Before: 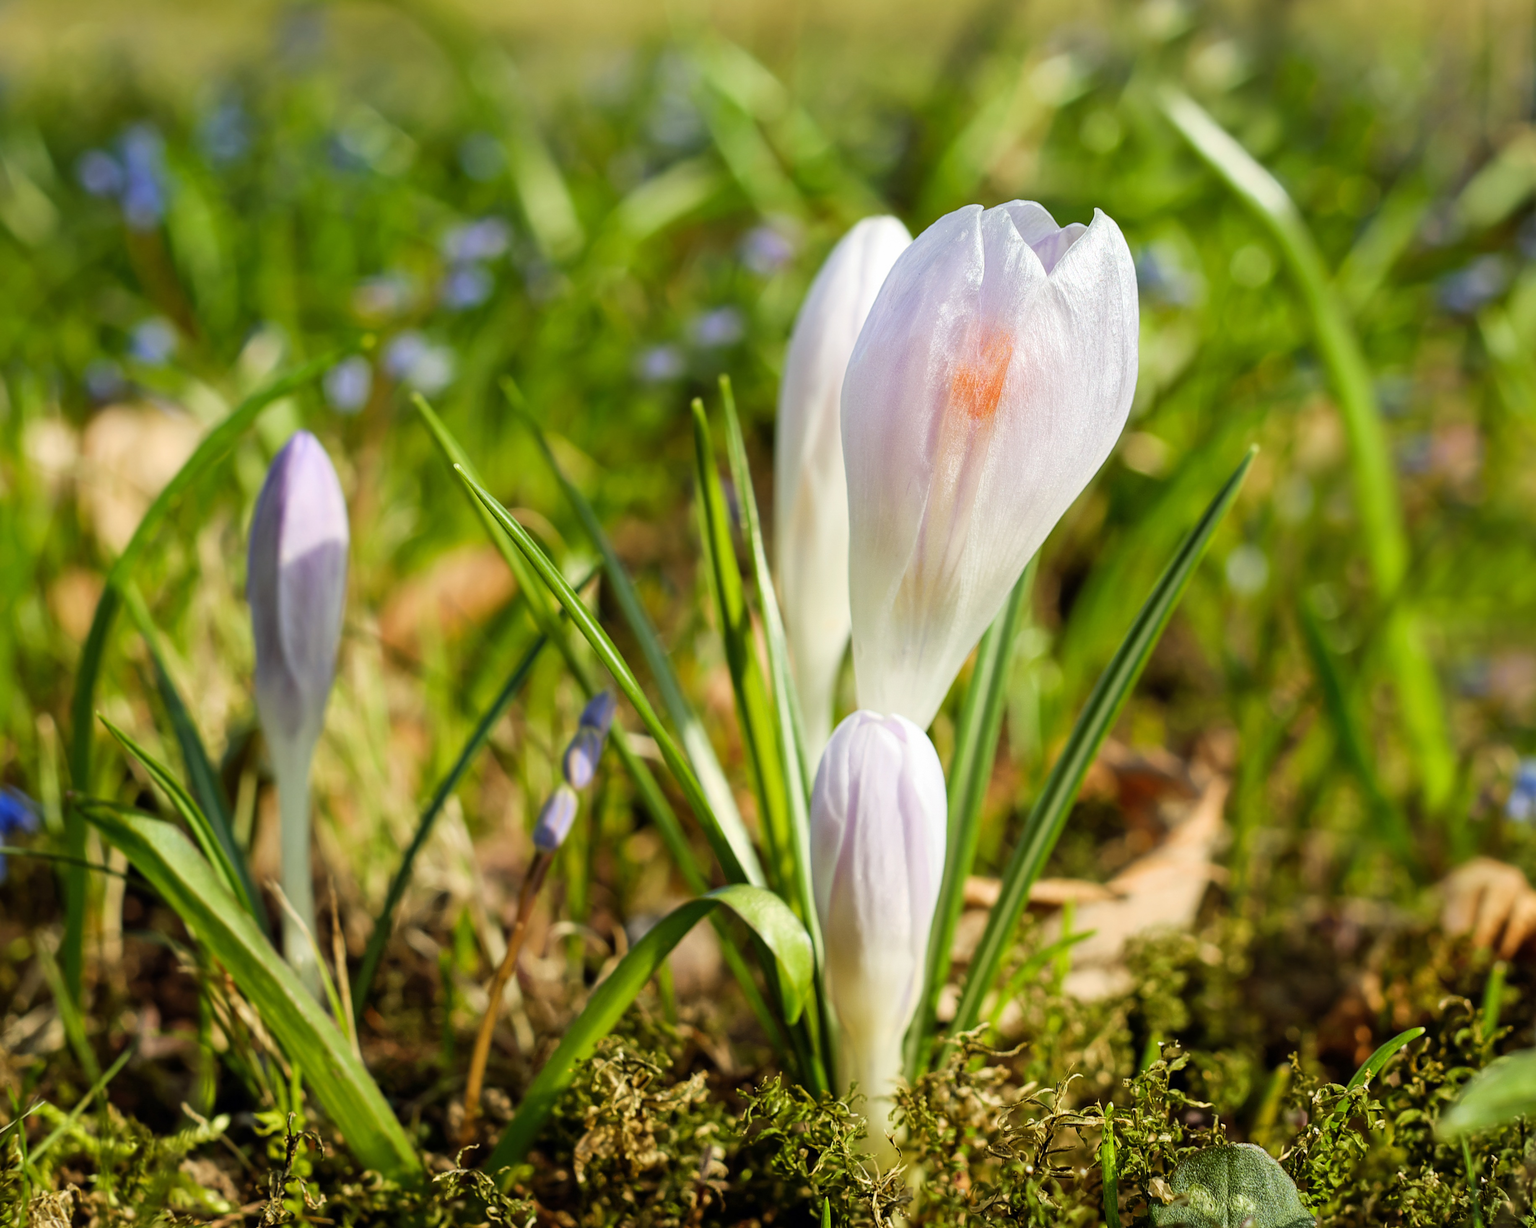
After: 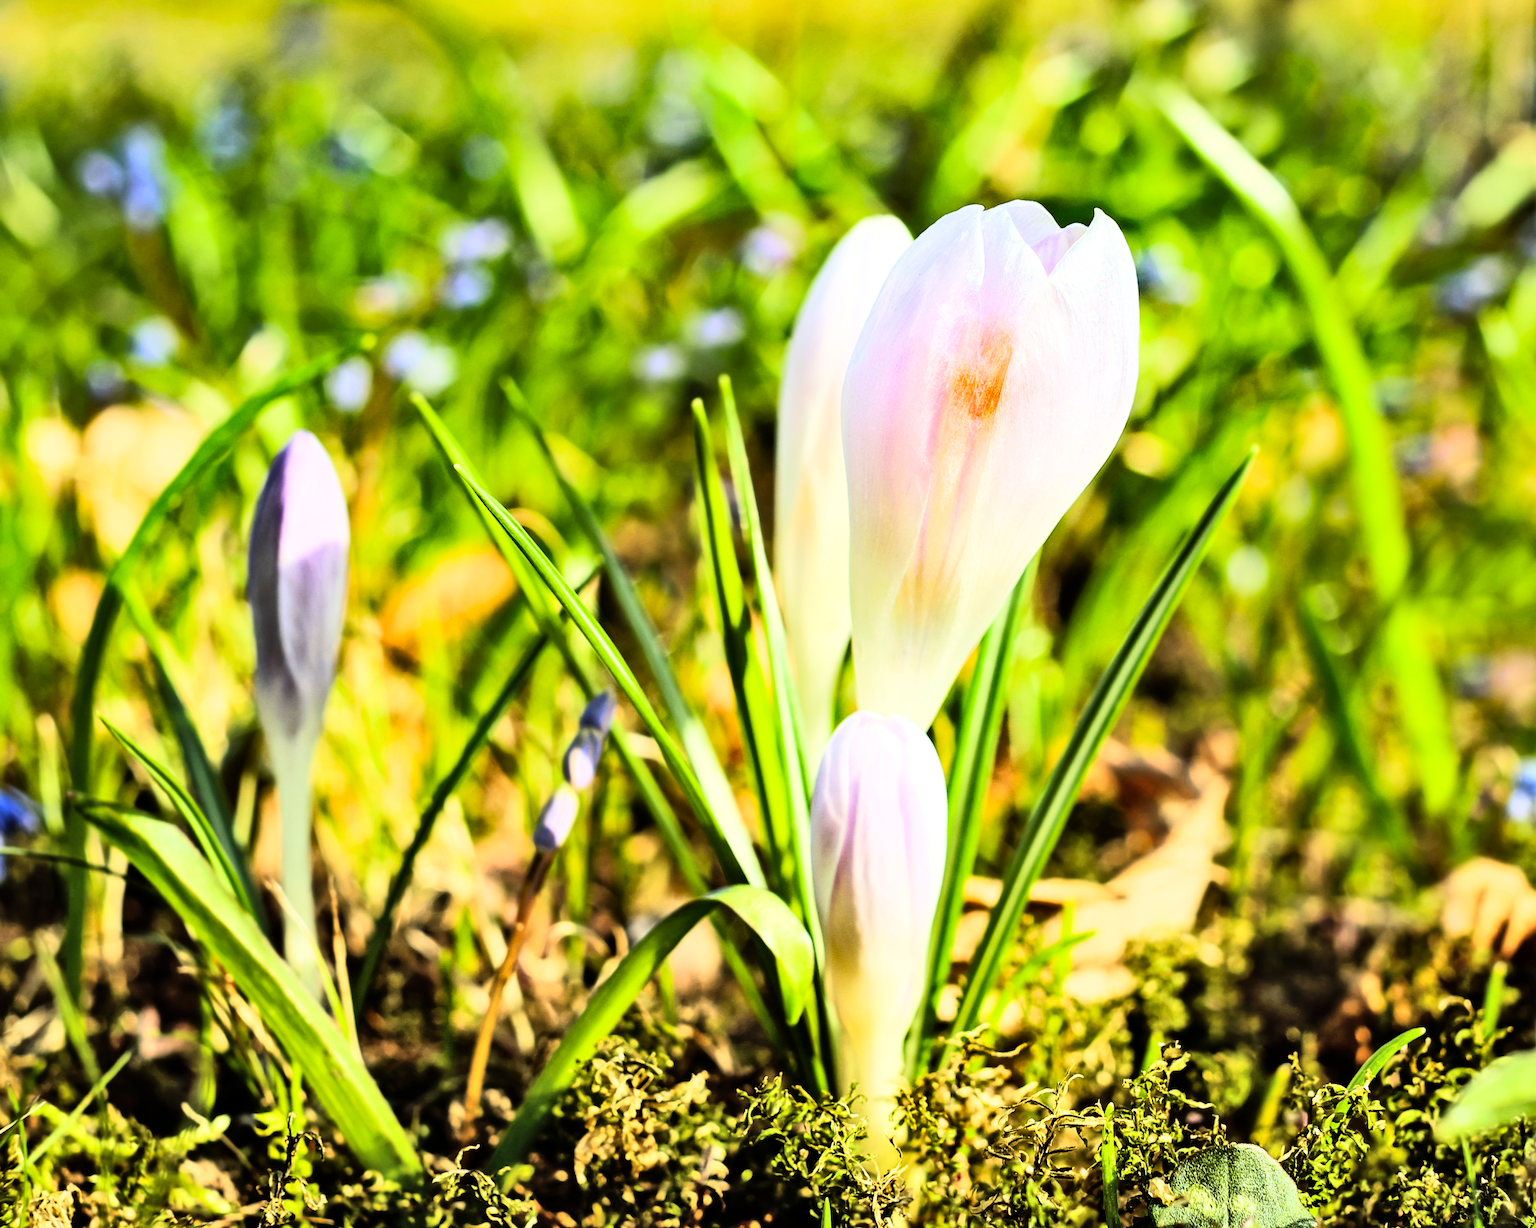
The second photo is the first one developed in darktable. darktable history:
rgb curve: curves: ch0 [(0, 0) (0.21, 0.15) (0.24, 0.21) (0.5, 0.75) (0.75, 0.96) (0.89, 0.99) (1, 1)]; ch1 [(0, 0.02) (0.21, 0.13) (0.25, 0.2) (0.5, 0.67) (0.75, 0.9) (0.89, 0.97) (1, 1)]; ch2 [(0, 0.02) (0.21, 0.13) (0.25, 0.2) (0.5, 0.67) (0.75, 0.9) (0.89, 0.97) (1, 1)], compensate middle gray true
exposure: exposure 0.197 EV, compensate highlight preservation false
shadows and highlights: shadows 75, highlights -60.85, soften with gaussian
